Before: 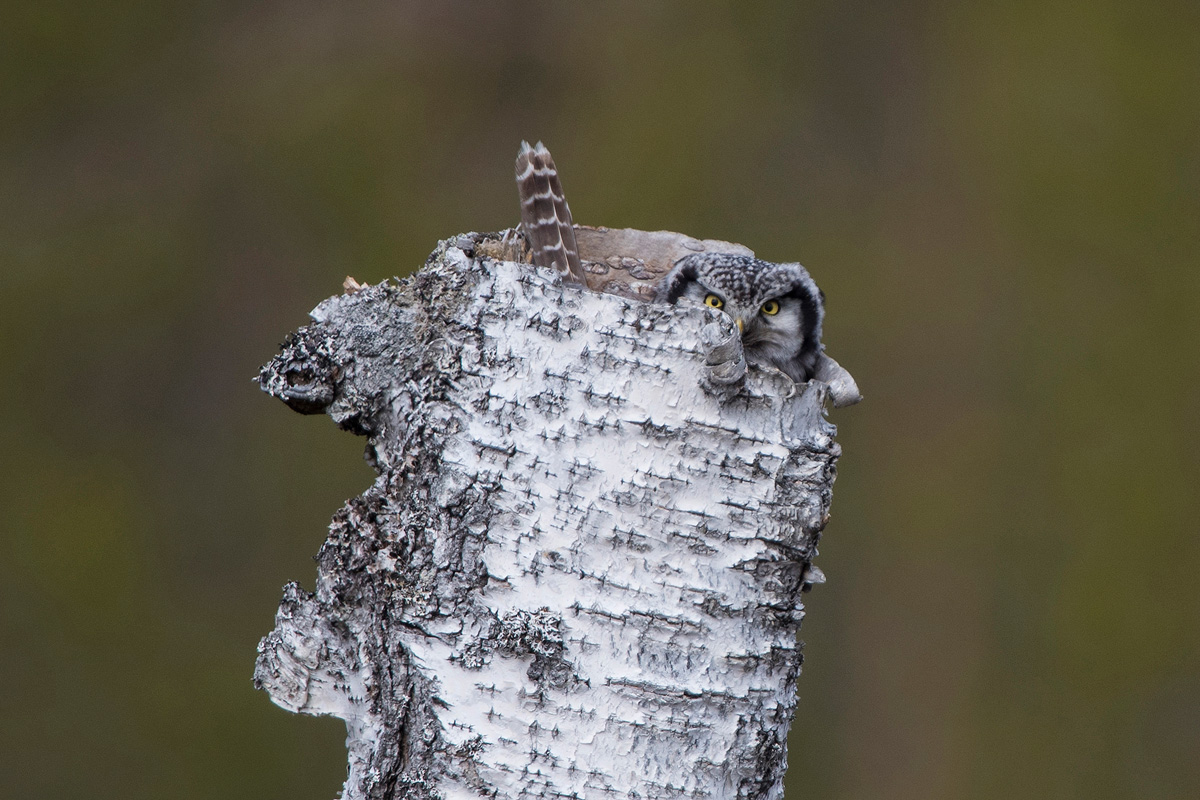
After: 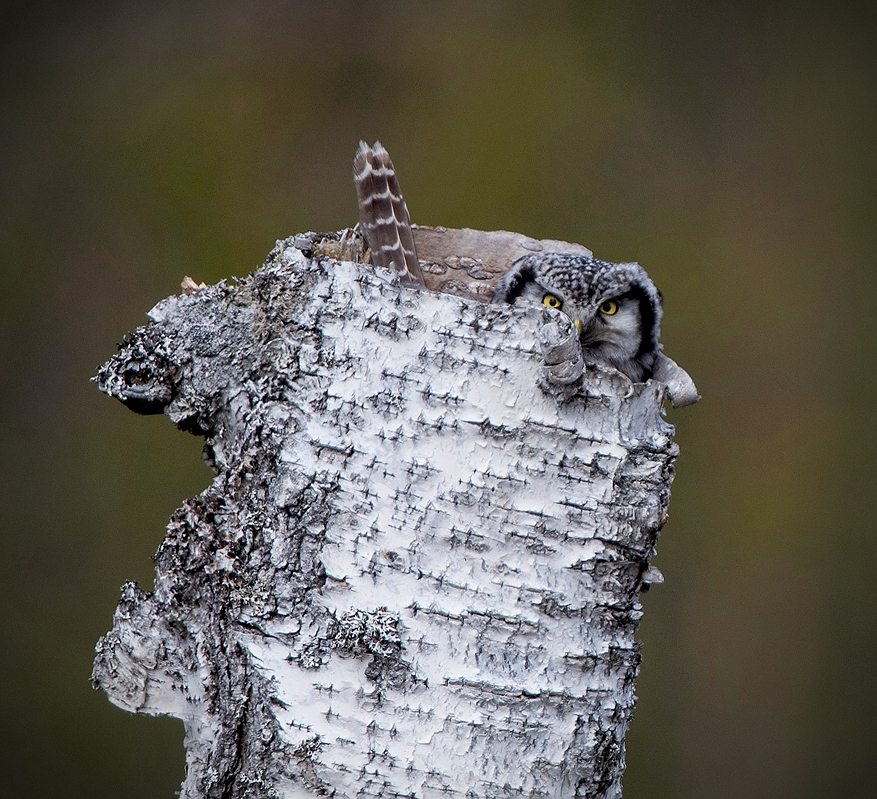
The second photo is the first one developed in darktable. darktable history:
sharpen: radius 0.985, threshold 0.943
crop: left 13.551%, top 0%, right 13.352%
vignetting: brightness -0.694
exposure: black level correction 0.01, exposure 0.015 EV, compensate highlight preservation false
